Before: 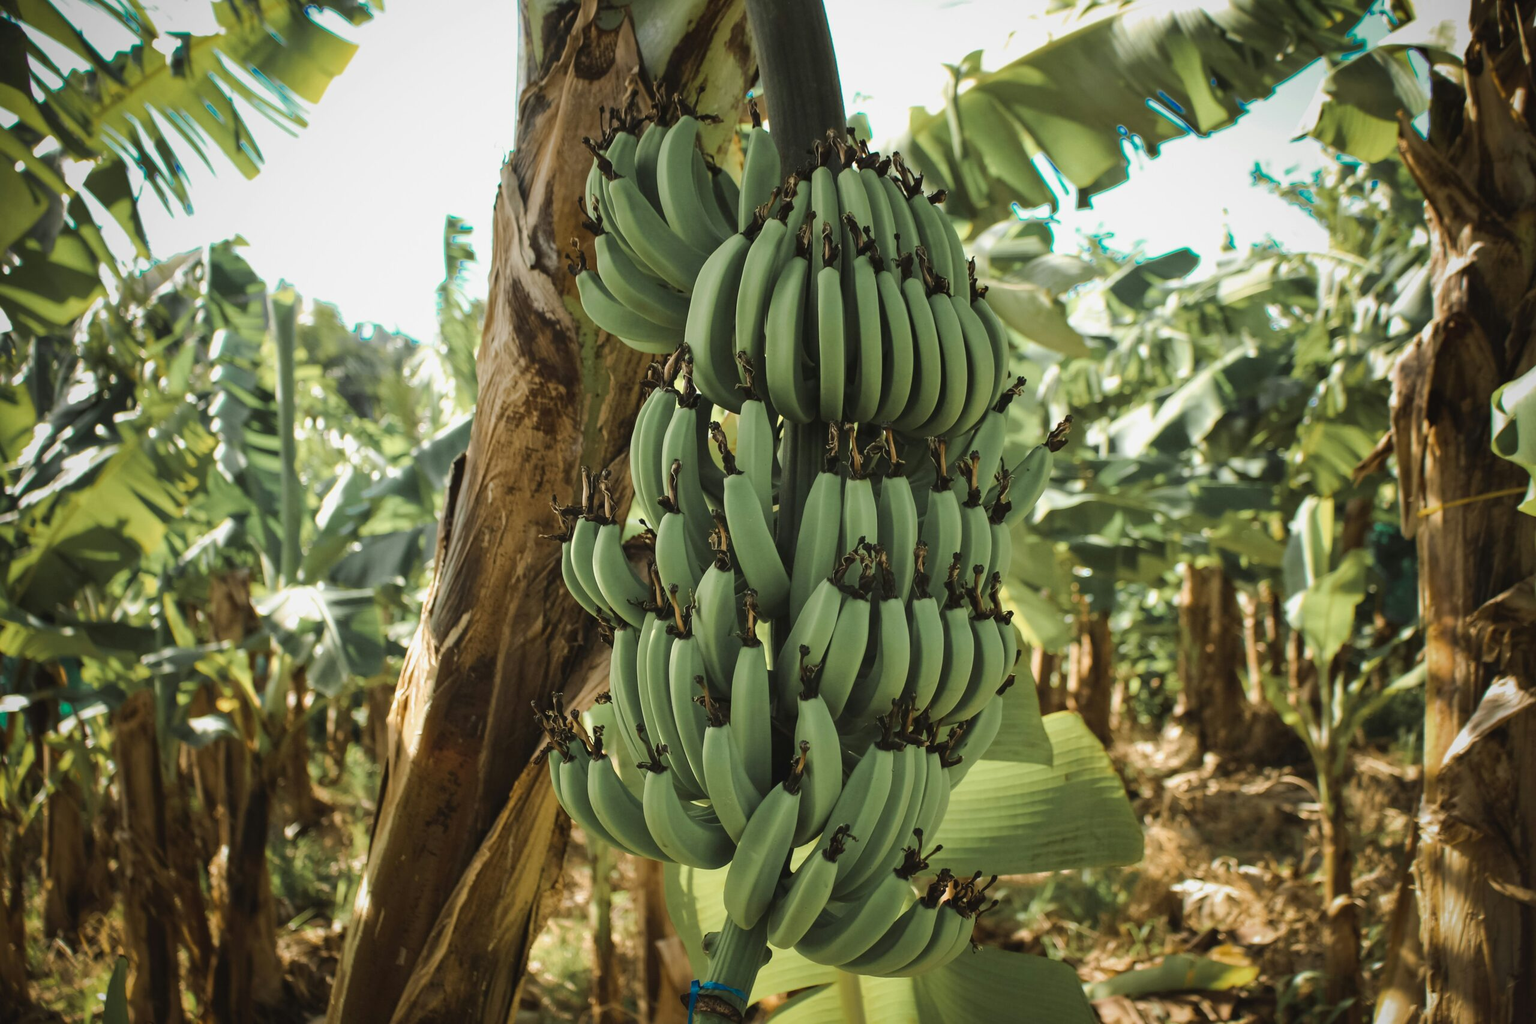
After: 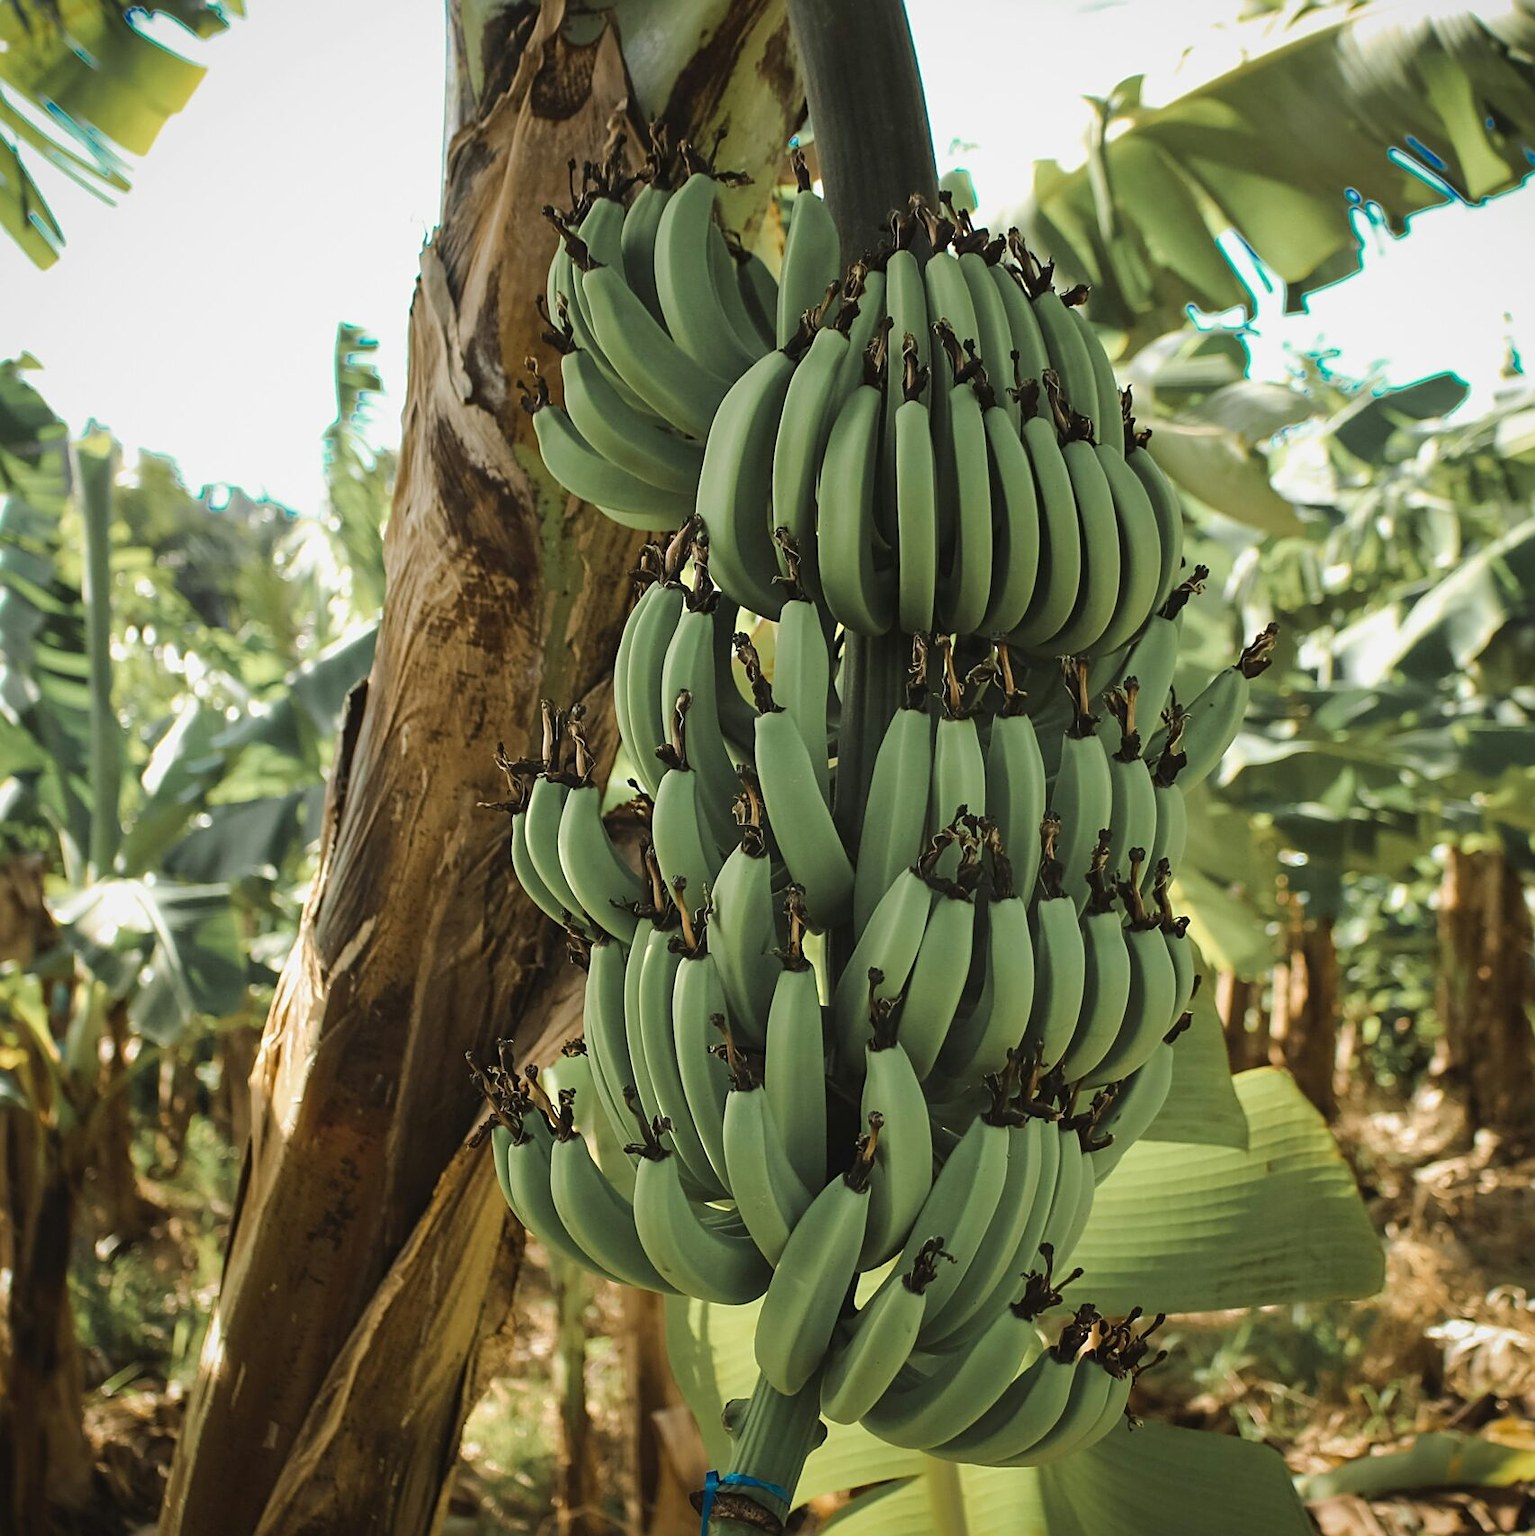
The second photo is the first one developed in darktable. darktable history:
crop and rotate: left 14.398%, right 18.969%
sharpen: on, module defaults
